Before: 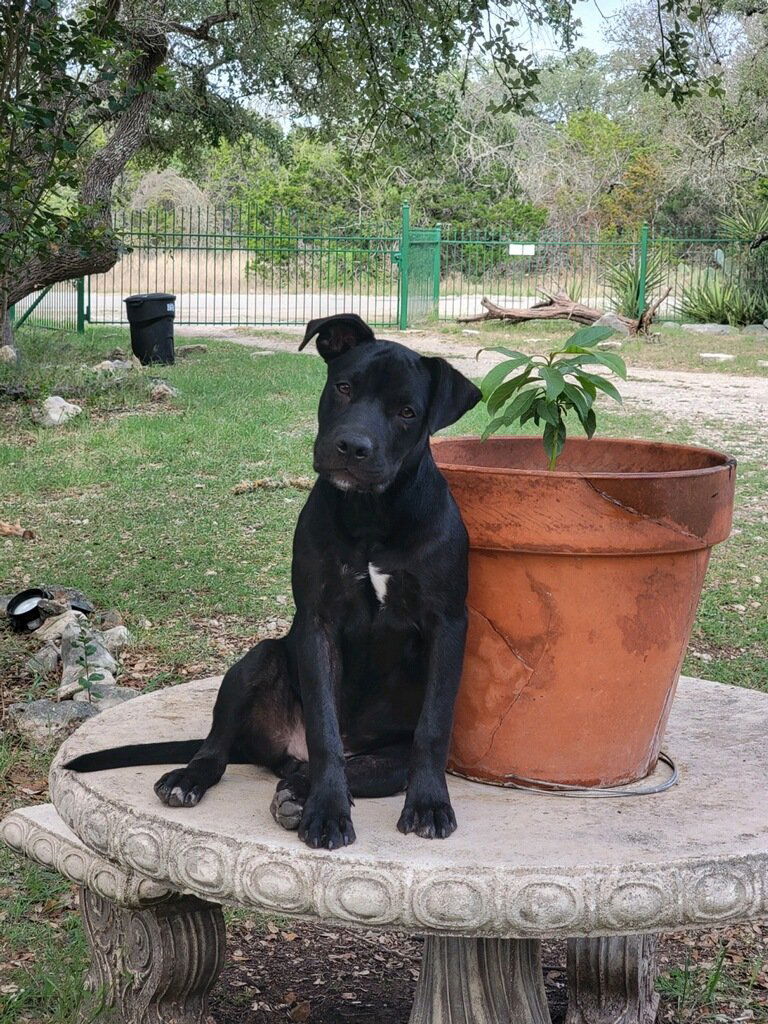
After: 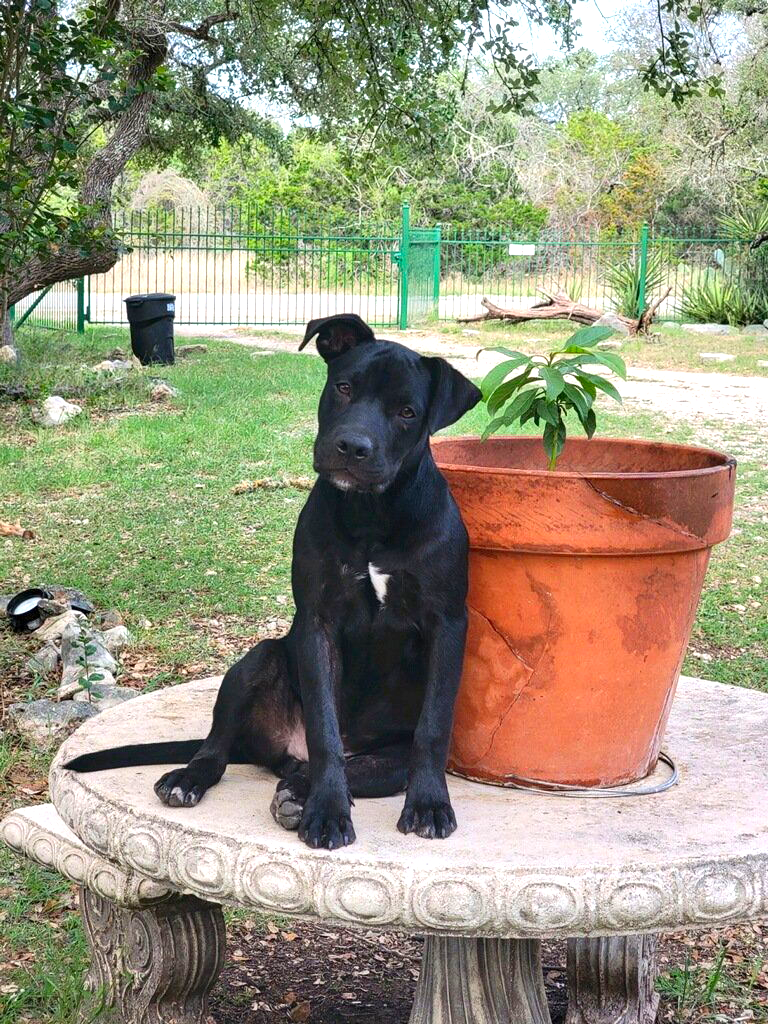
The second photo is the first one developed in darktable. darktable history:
contrast brightness saturation: contrast 0.09, saturation 0.28
exposure: exposure 0.661 EV, compensate highlight preservation false
